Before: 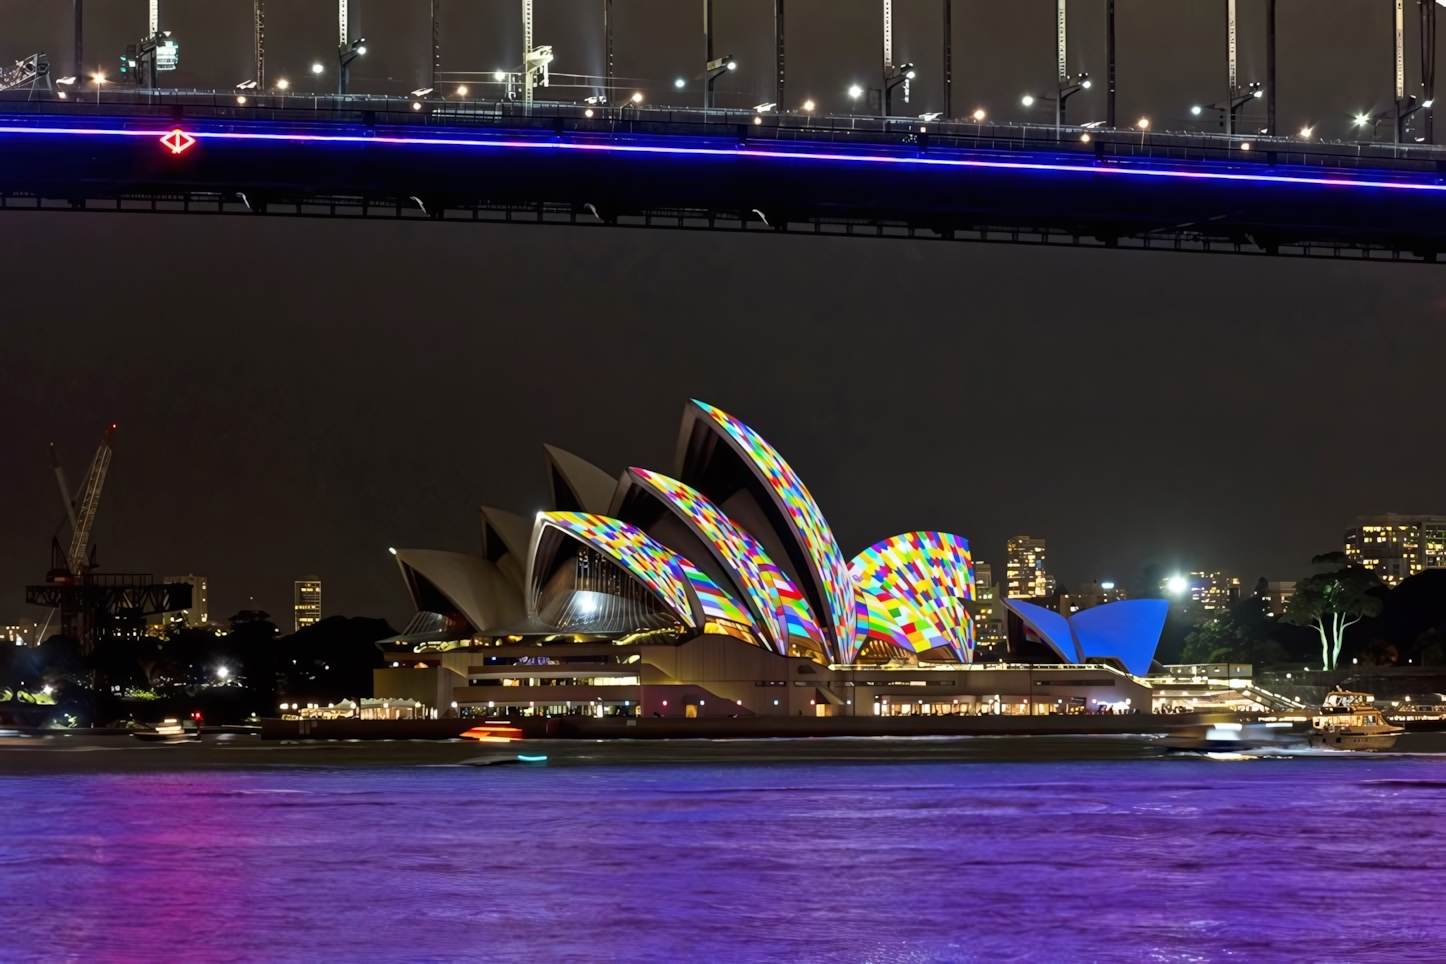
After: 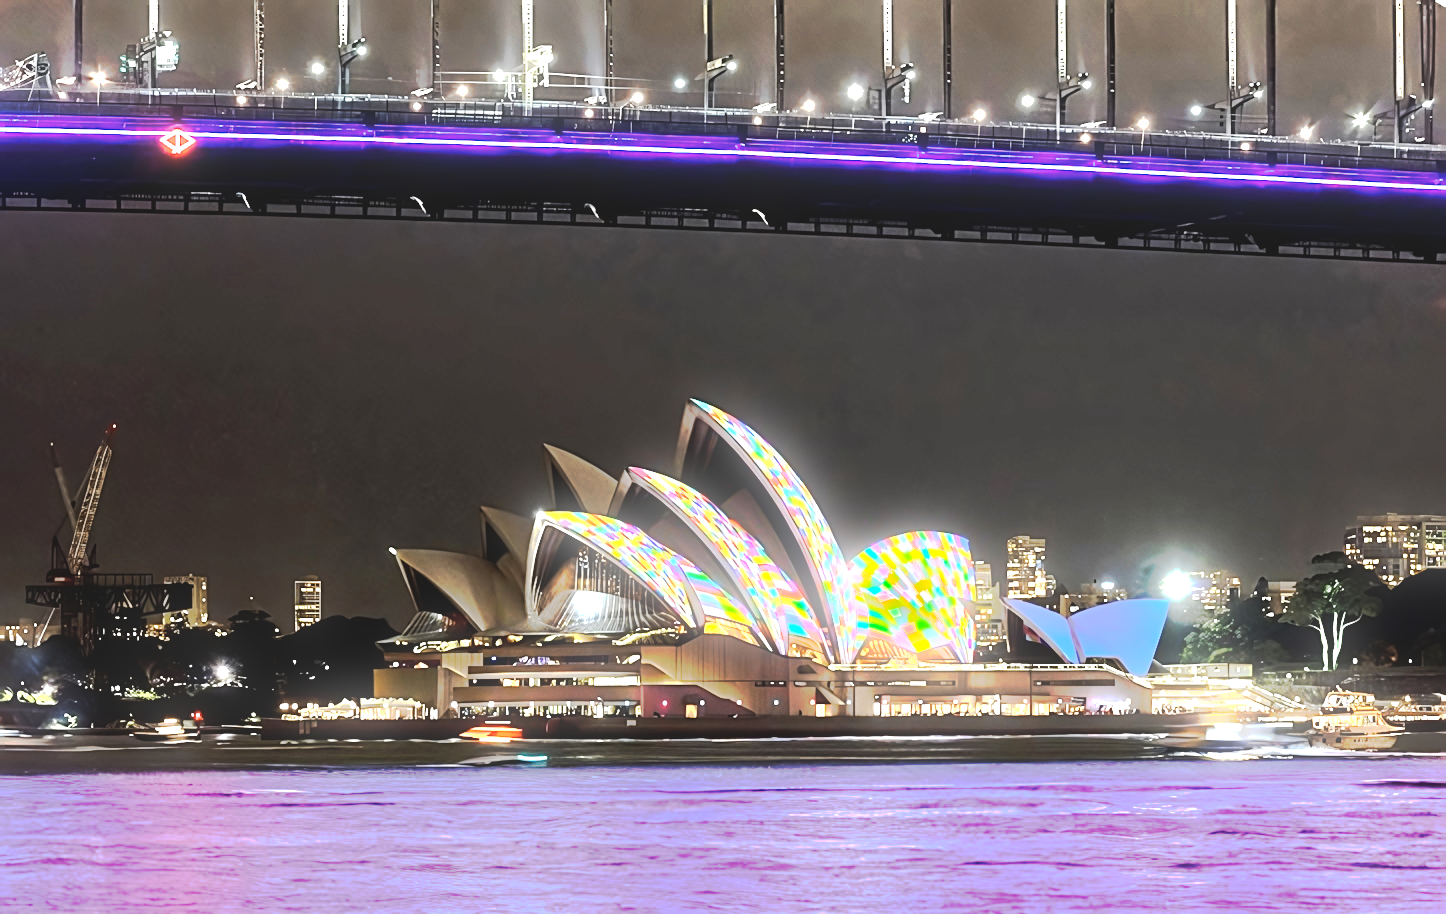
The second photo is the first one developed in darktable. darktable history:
tone curve: curves: ch0 [(0, 0) (0.003, 0.015) (0.011, 0.019) (0.025, 0.025) (0.044, 0.039) (0.069, 0.053) (0.1, 0.076) (0.136, 0.107) (0.177, 0.143) (0.224, 0.19) (0.277, 0.253) (0.335, 0.32) (0.399, 0.412) (0.468, 0.524) (0.543, 0.668) (0.623, 0.717) (0.709, 0.769) (0.801, 0.82) (0.898, 0.865) (1, 1)], preserve colors none
exposure: black level correction 0.001, exposure 1.735 EV, compensate highlight preservation false
contrast brightness saturation: contrast -0.26, saturation -0.43
bloom: size 5%, threshold 95%, strength 15%
sharpen: on, module defaults
crop and rotate: top 0%, bottom 5.097%
tone equalizer: -8 EV -0.75 EV, -7 EV -0.7 EV, -6 EV -0.6 EV, -5 EV -0.4 EV, -3 EV 0.4 EV, -2 EV 0.6 EV, -1 EV 0.7 EV, +0 EV 0.75 EV, edges refinement/feathering 500, mask exposure compensation -1.57 EV, preserve details no
